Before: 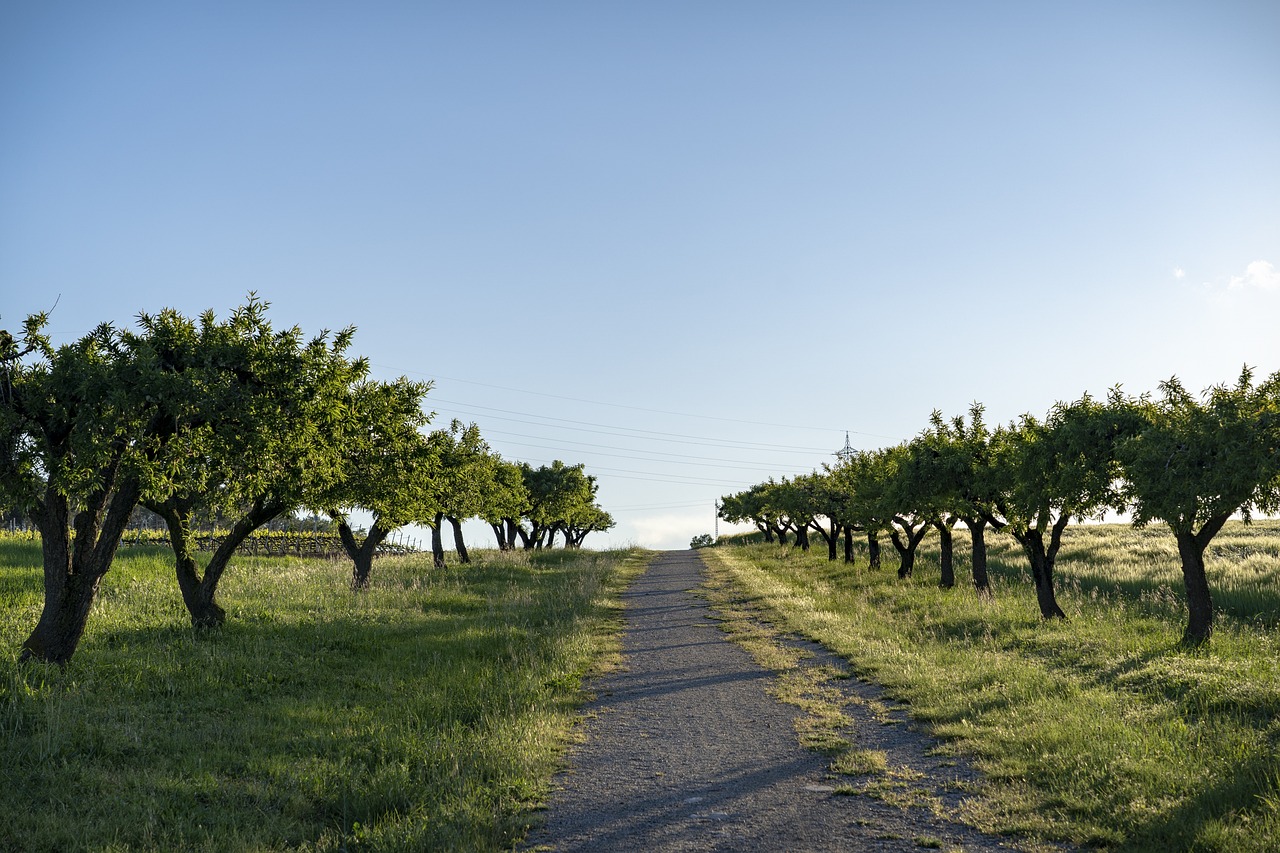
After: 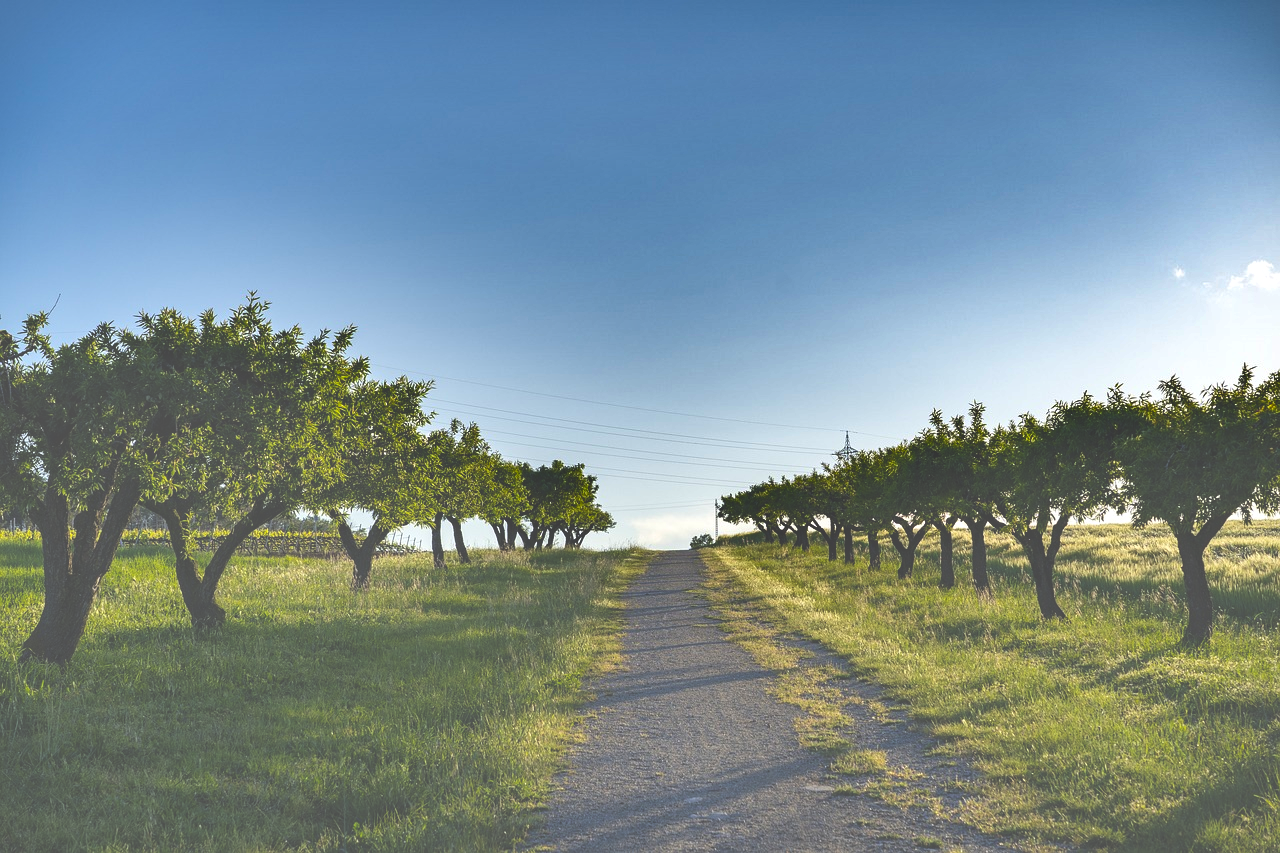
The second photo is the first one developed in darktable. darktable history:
exposure: black level correction -0.041, exposure 0.064 EV, compensate highlight preservation false
contrast brightness saturation: brightness 0.15
color balance rgb: perceptual saturation grading › global saturation 20%, global vibrance 20%
shadows and highlights: shadows 20.91, highlights -82.73, soften with gaussian
